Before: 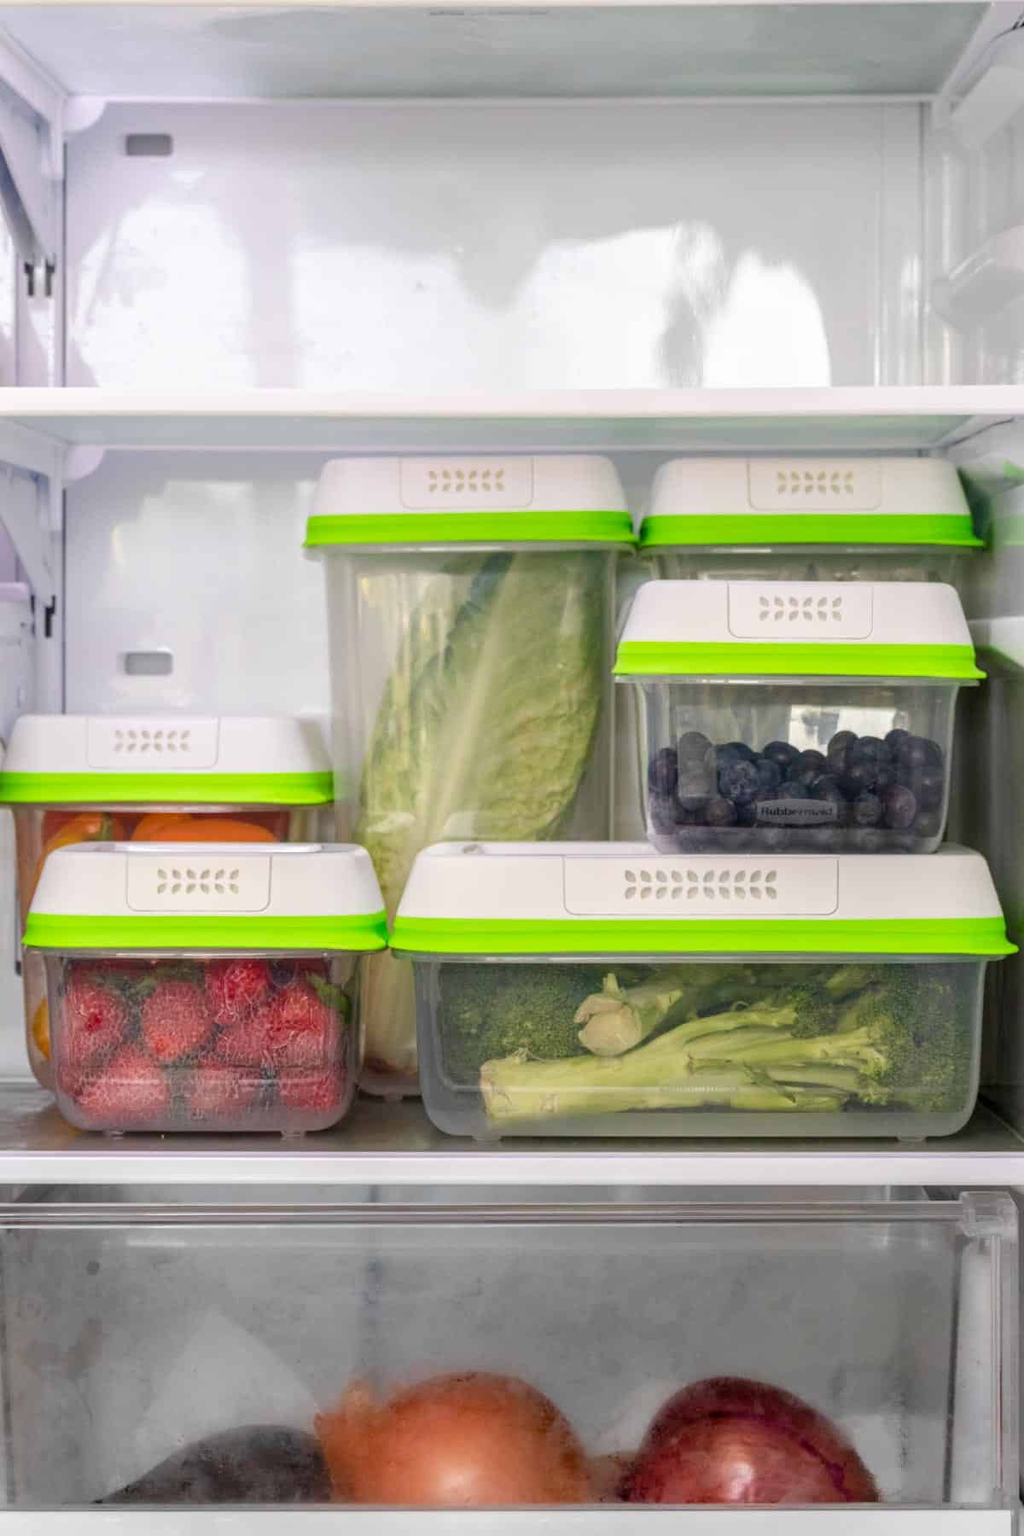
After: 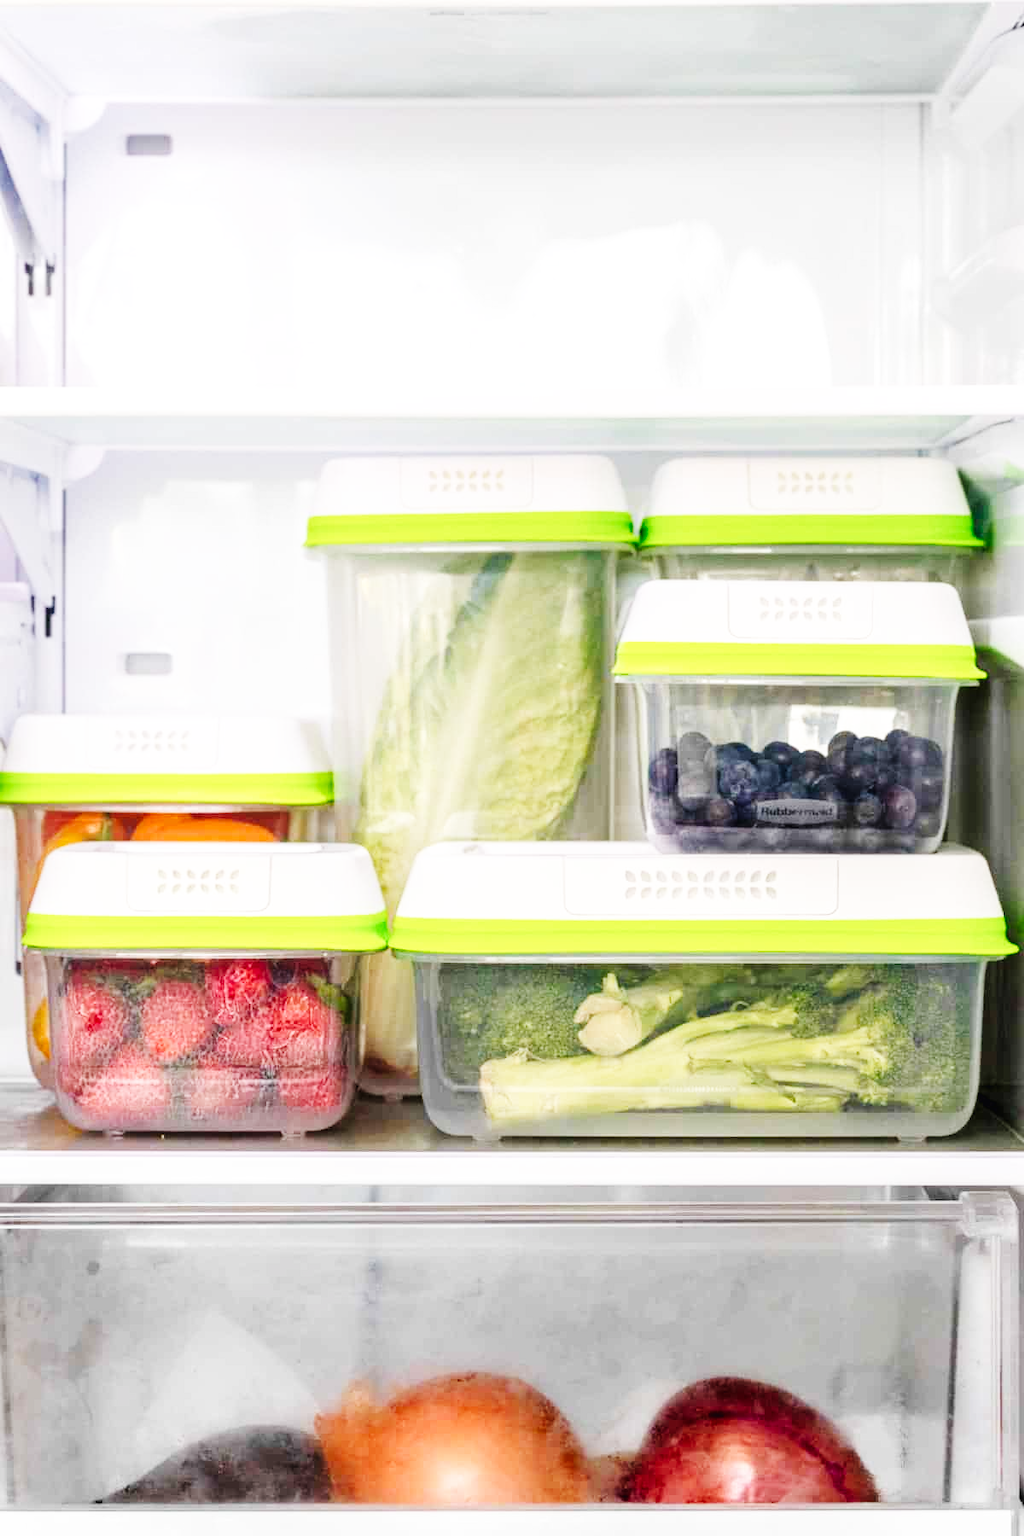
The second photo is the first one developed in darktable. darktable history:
contrast brightness saturation: saturation -0.052
base curve: curves: ch0 [(0, 0.003) (0.001, 0.002) (0.006, 0.004) (0.02, 0.022) (0.048, 0.086) (0.094, 0.234) (0.162, 0.431) (0.258, 0.629) (0.385, 0.8) (0.548, 0.918) (0.751, 0.988) (1, 1)], preserve colors none
color calibration: illuminant same as pipeline (D50), adaptation none (bypass), x 0.333, y 0.333, temperature 5017.21 K
